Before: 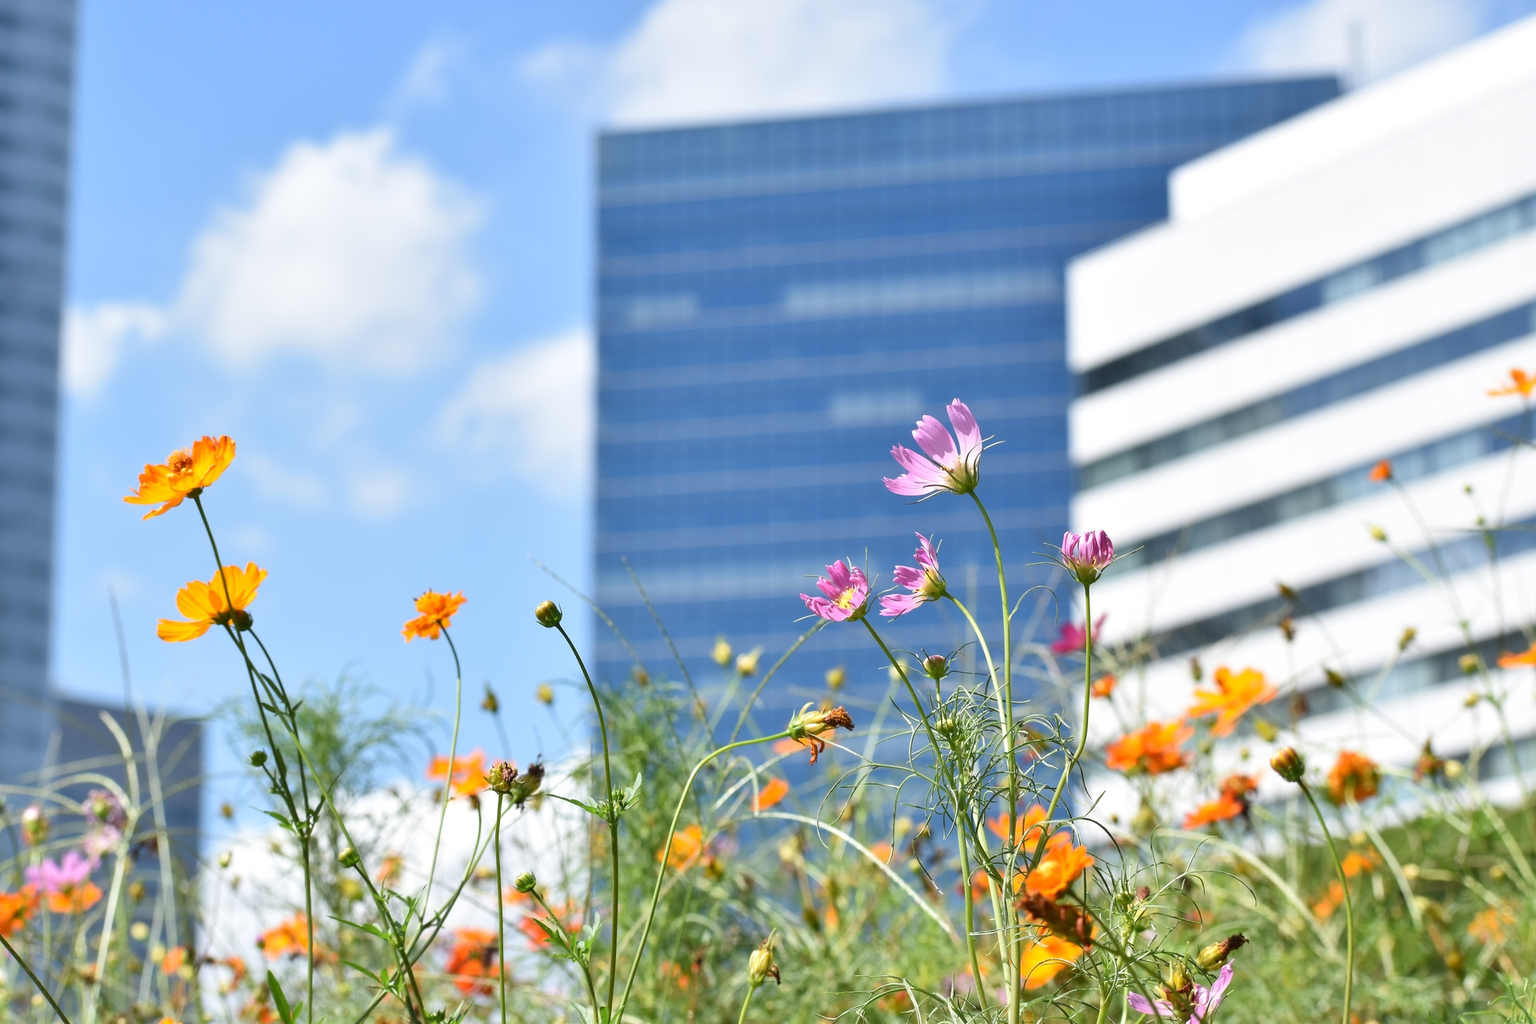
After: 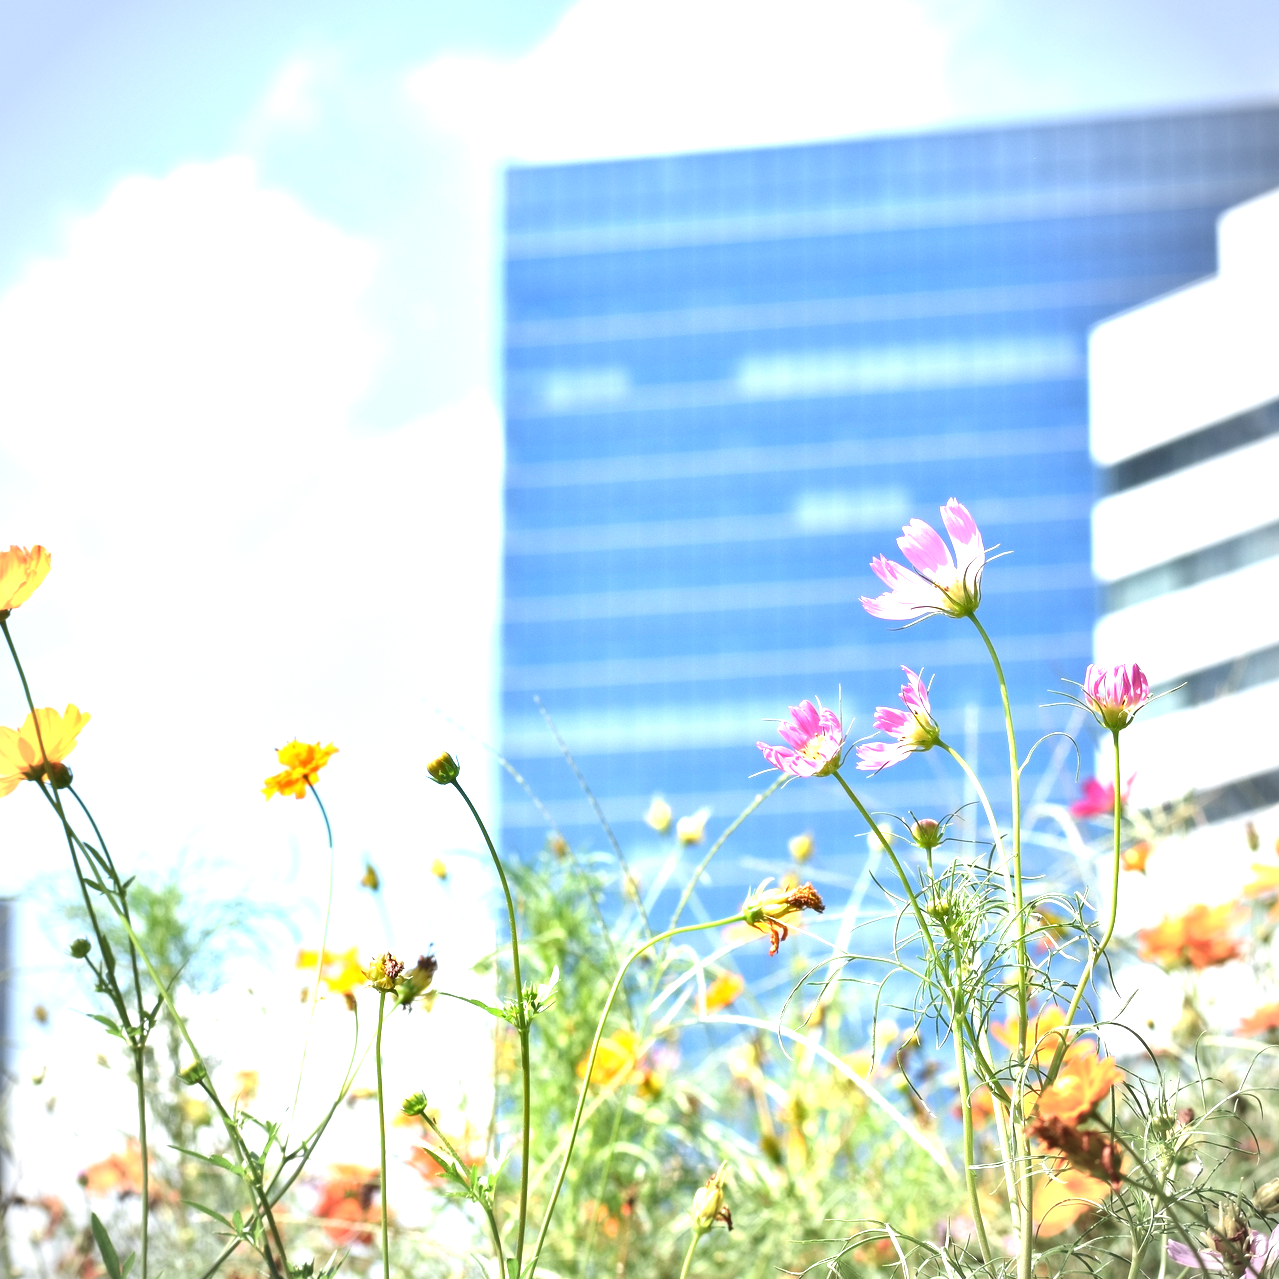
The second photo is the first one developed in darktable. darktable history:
crop and rotate: left 12.673%, right 20.66%
exposure: black level correction 0, exposure 1.4 EV, compensate highlight preservation false
vignetting: automatic ratio true
